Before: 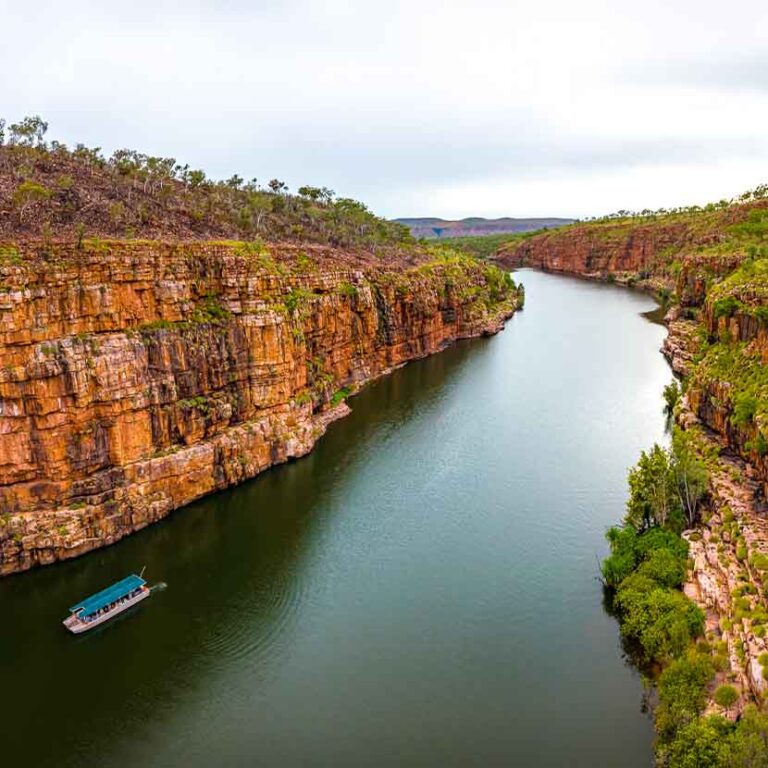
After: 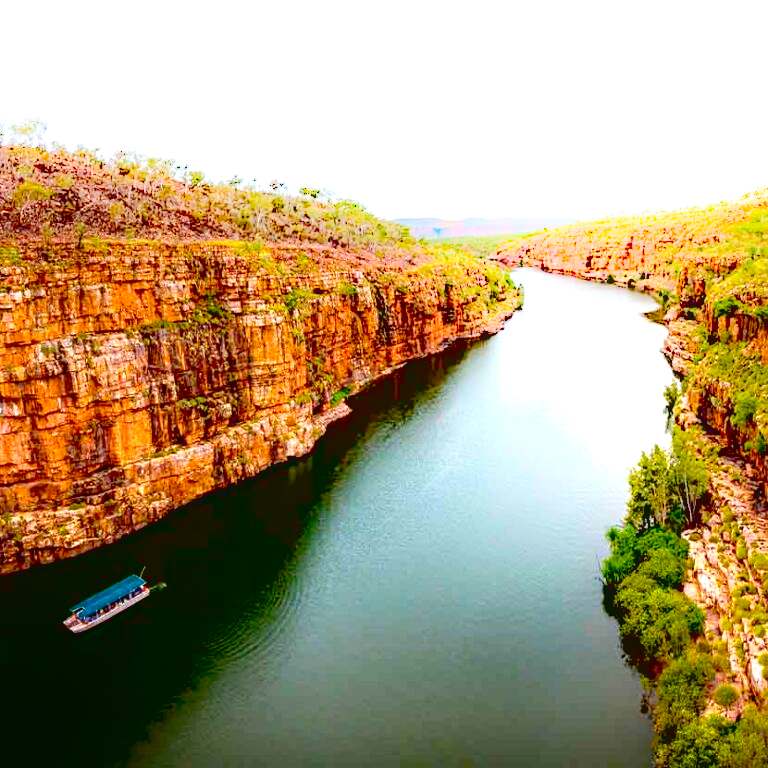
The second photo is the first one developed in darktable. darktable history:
contrast brightness saturation: contrast -0.11
shadows and highlights: shadows -54.3, highlights 86.09, soften with gaussian
exposure: black level correction 0.035, exposure 0.9 EV, compensate highlight preservation false
